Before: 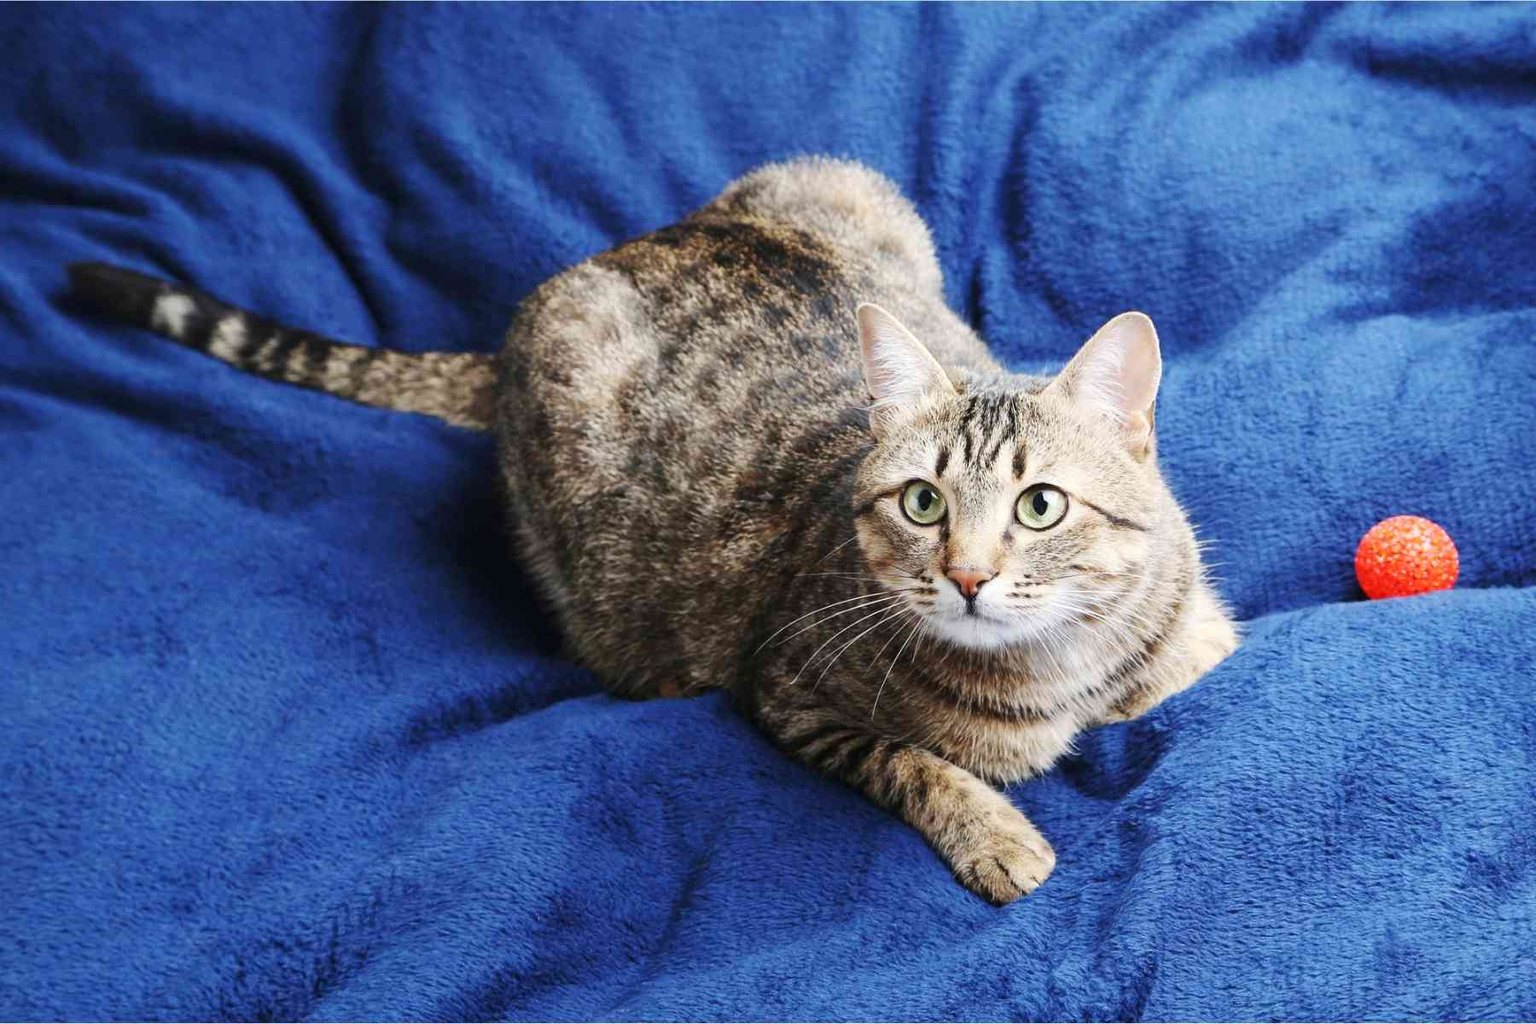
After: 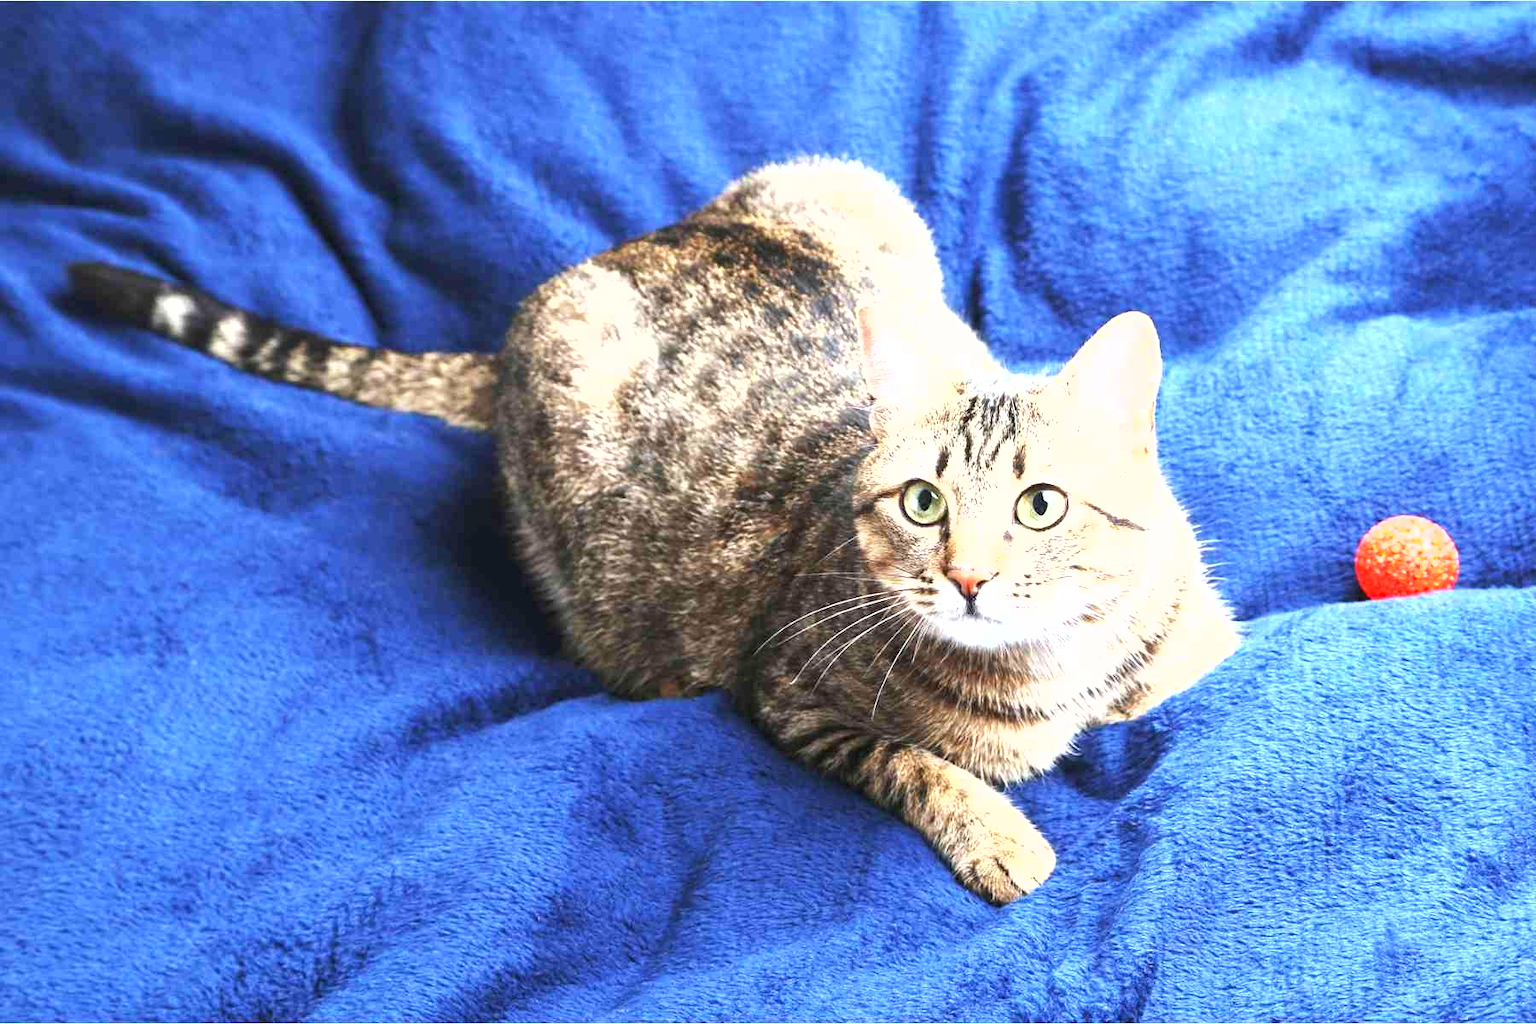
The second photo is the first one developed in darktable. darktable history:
exposure: black level correction 0, exposure 1.3 EV, compensate exposure bias true, compensate highlight preservation false
shadows and highlights: radius 125.46, shadows 21.19, highlights -21.19, low approximation 0.01
